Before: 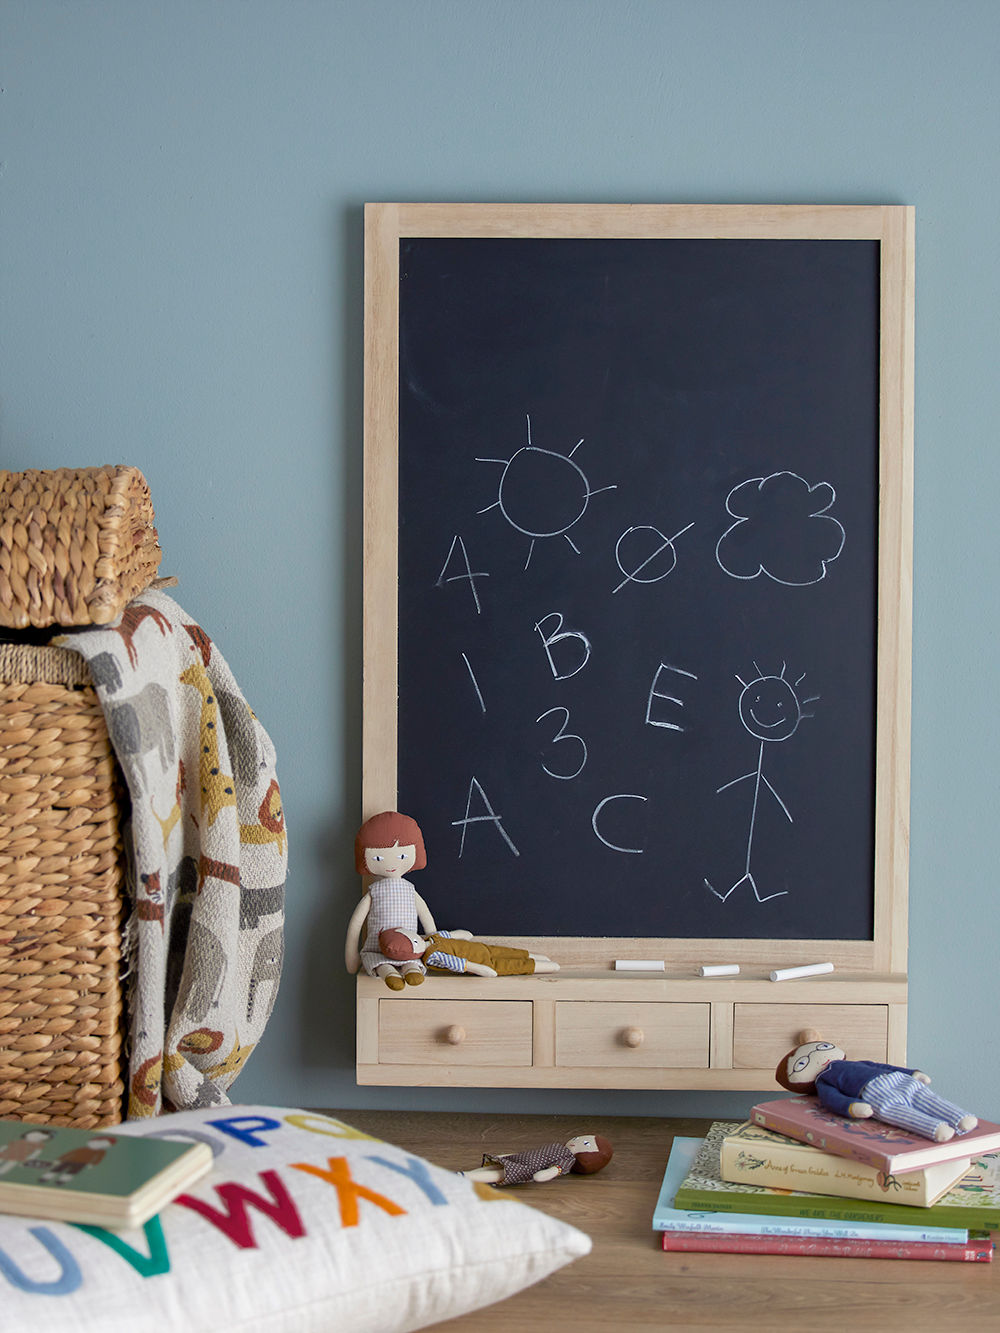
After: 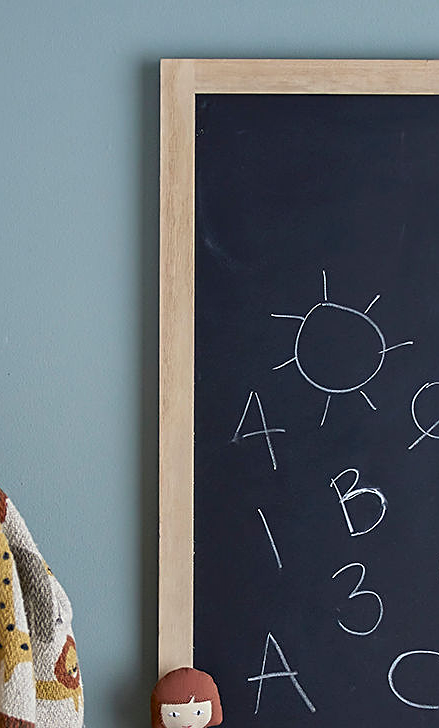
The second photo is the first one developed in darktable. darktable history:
sharpen: on, module defaults
contrast equalizer: octaves 7, y [[0.6 ×6], [0.55 ×6], [0 ×6], [0 ×6], [0 ×6]], mix 0.299
crop: left 20.429%, top 10.823%, right 35.629%, bottom 34.508%
